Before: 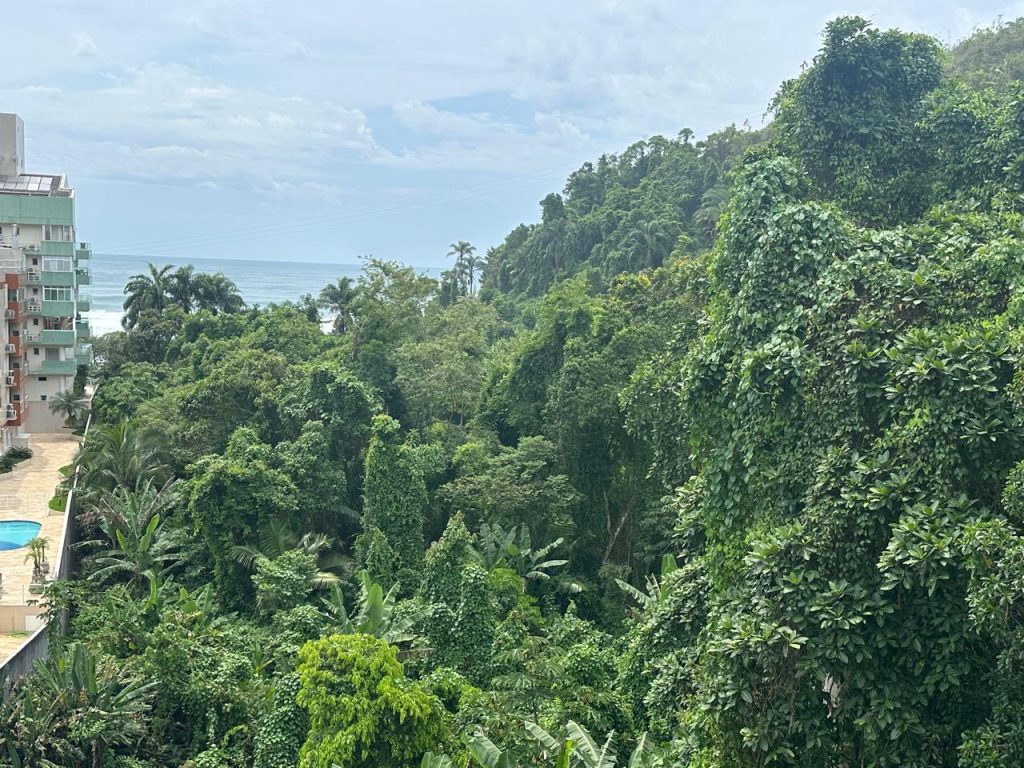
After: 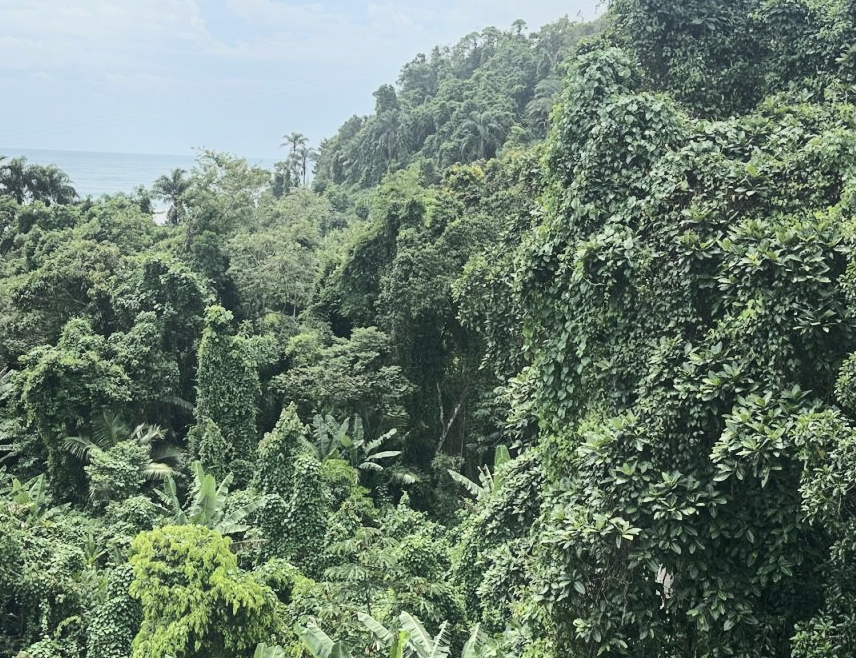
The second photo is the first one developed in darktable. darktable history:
crop: left 16.315%, top 14.246%
exposure: compensate highlight preservation false
rgb curve: curves: ch0 [(0, 0) (0.284, 0.292) (0.505, 0.644) (1, 1)]; ch1 [(0, 0) (0.284, 0.292) (0.505, 0.644) (1, 1)]; ch2 [(0, 0) (0.284, 0.292) (0.505, 0.644) (1, 1)], compensate middle gray true
tone equalizer: -8 EV 0.06 EV, smoothing diameter 25%, edges refinement/feathering 10, preserve details guided filter
bloom: size 16%, threshold 98%, strength 20%
graduated density: rotation -0.352°, offset 57.64
contrast brightness saturation: contrast 0.1, saturation -0.3
